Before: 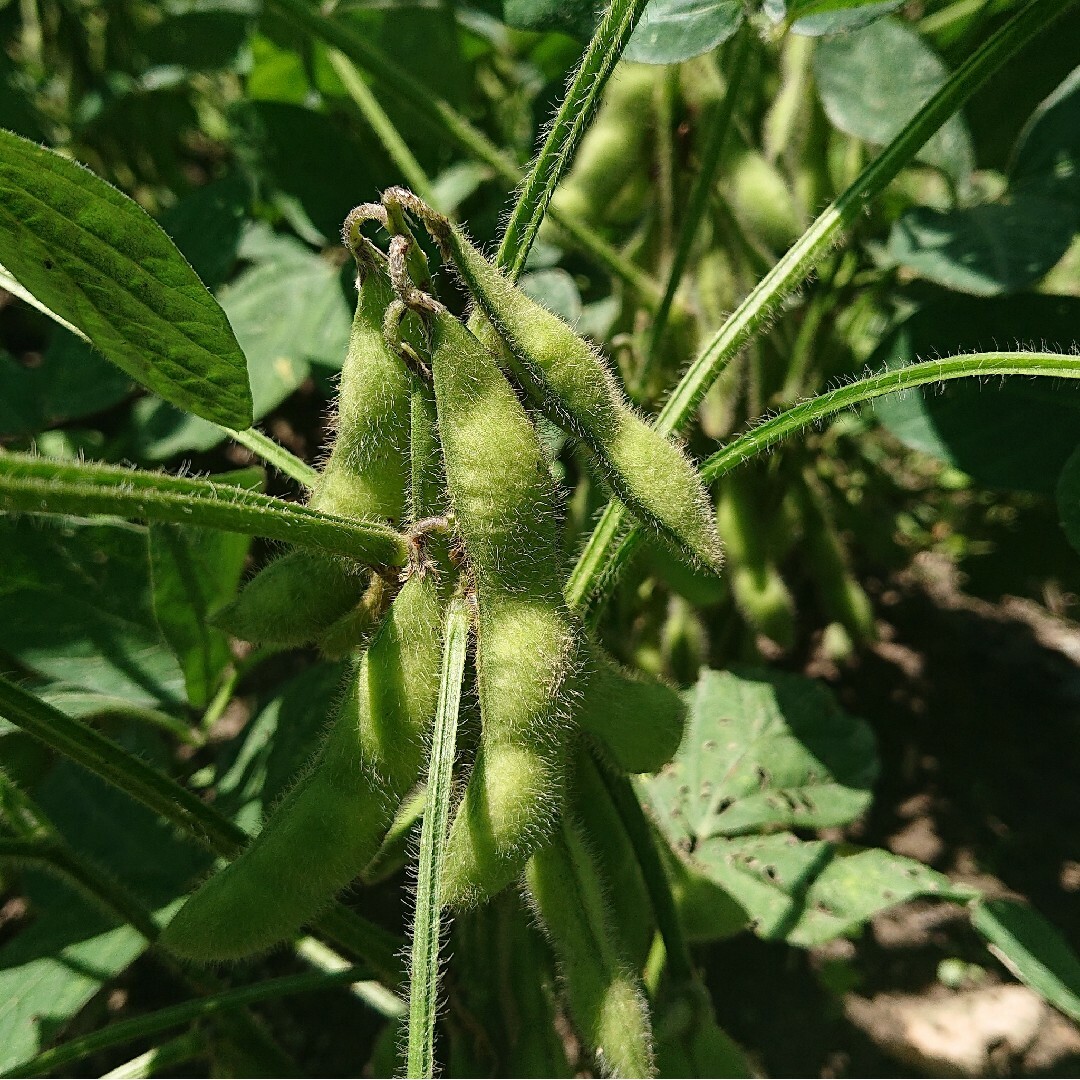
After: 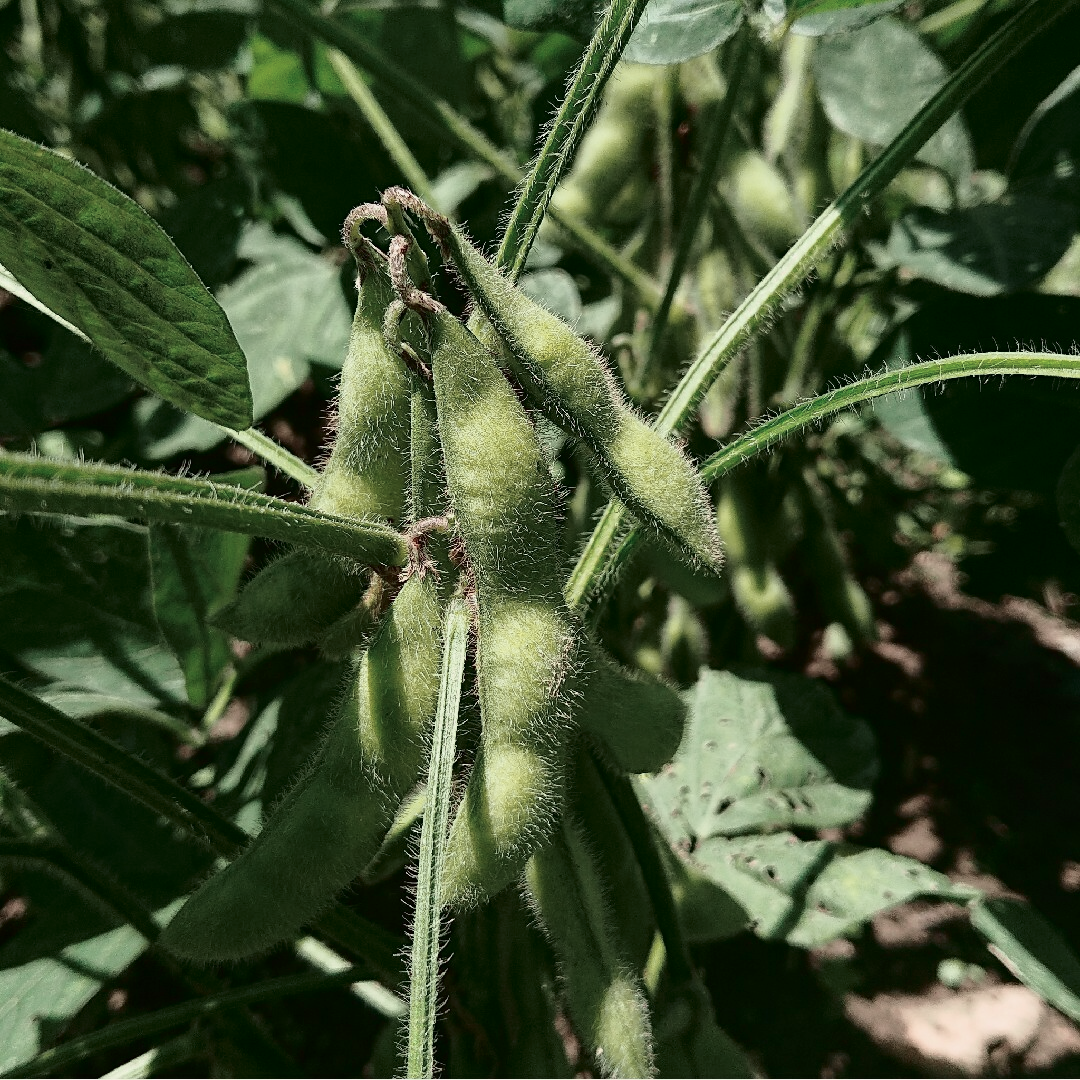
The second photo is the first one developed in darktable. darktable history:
tone curve: curves: ch0 [(0, 0) (0.139, 0.081) (0.304, 0.259) (0.502, 0.505) (0.683, 0.676) (0.761, 0.773) (0.858, 0.858) (0.987, 0.945)]; ch1 [(0, 0) (0.172, 0.123) (0.304, 0.288) (0.414, 0.44) (0.472, 0.473) (0.502, 0.508) (0.54, 0.543) (0.583, 0.601) (0.638, 0.654) (0.741, 0.783) (1, 1)]; ch2 [(0, 0) (0.411, 0.424) (0.485, 0.476) (0.502, 0.502) (0.557, 0.54) (0.631, 0.576) (1, 1)], color space Lab, independent channels, preserve colors none
